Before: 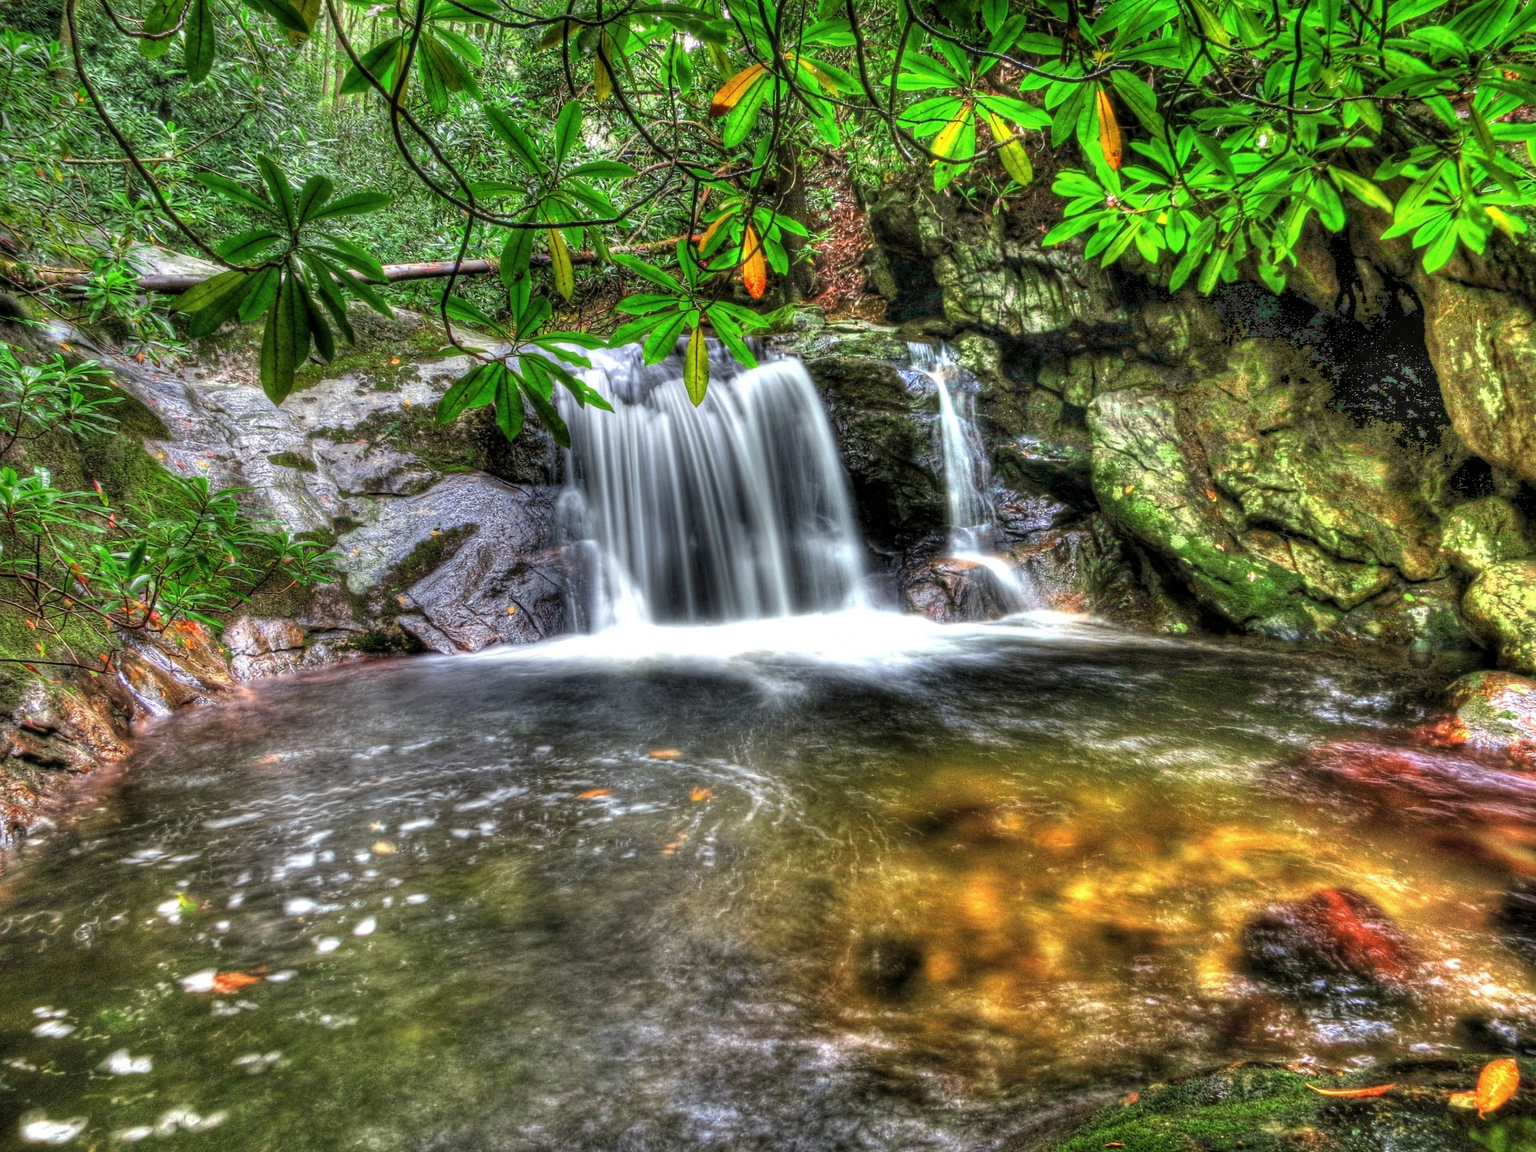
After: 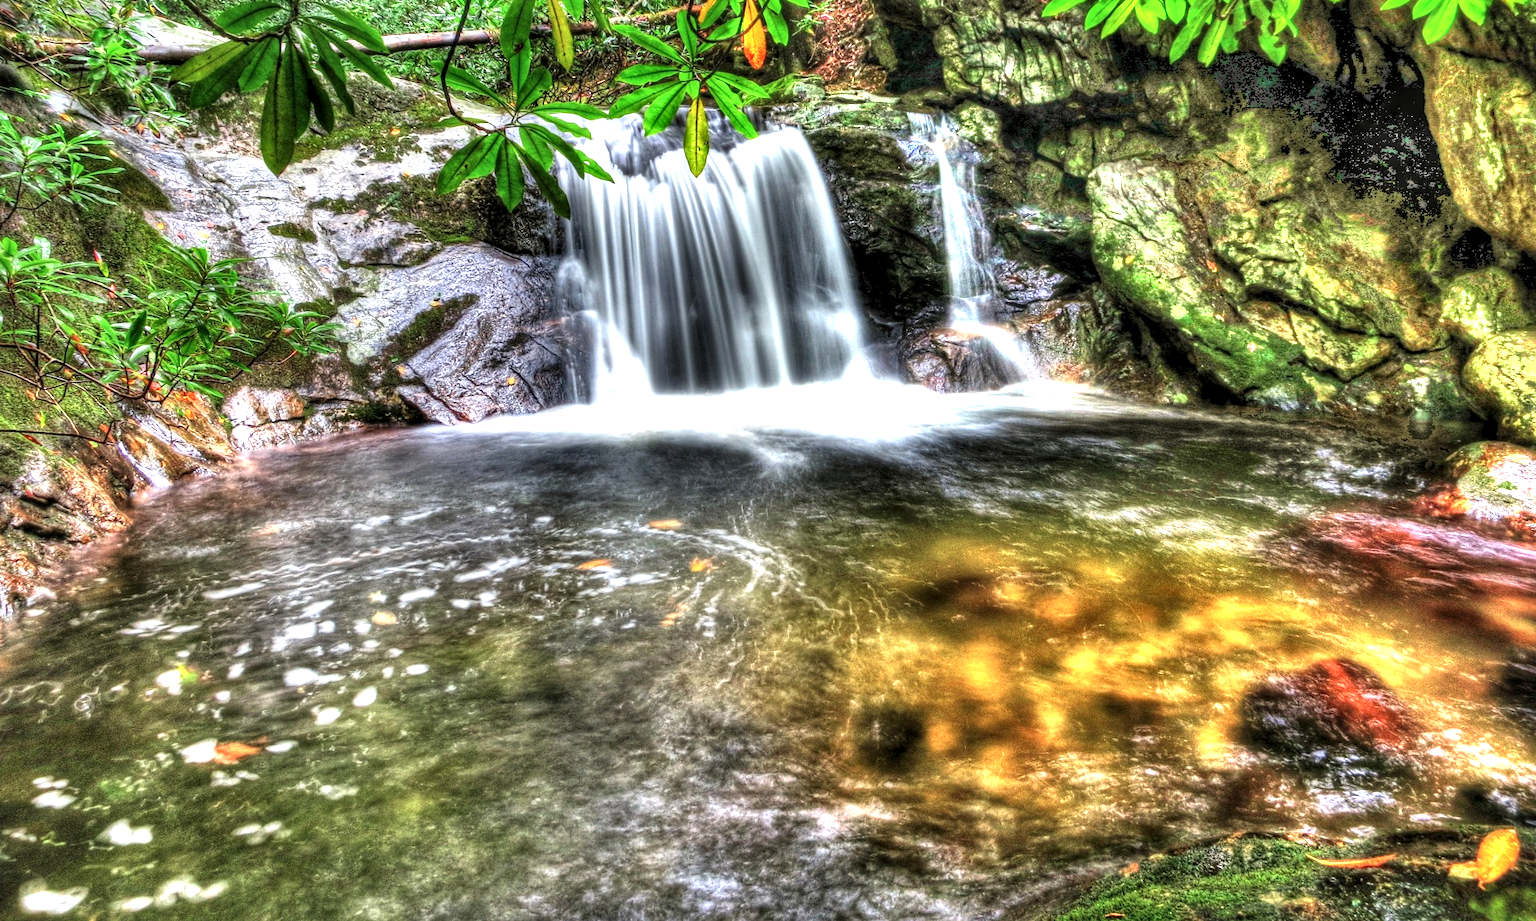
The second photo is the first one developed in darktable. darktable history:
exposure: black level correction -0.002, exposure 0.708 EV, compensate exposure bias true, compensate highlight preservation false
crop and rotate: top 19.998%
shadows and highlights: shadows 60, soften with gaussian
local contrast: mode bilateral grid, contrast 25, coarseness 60, detail 151%, midtone range 0.2
